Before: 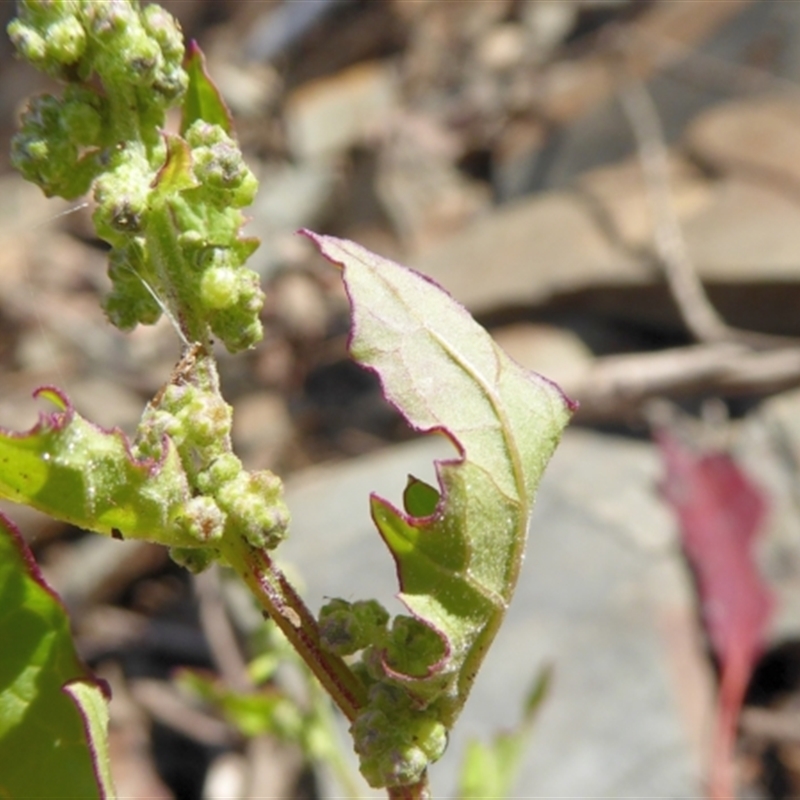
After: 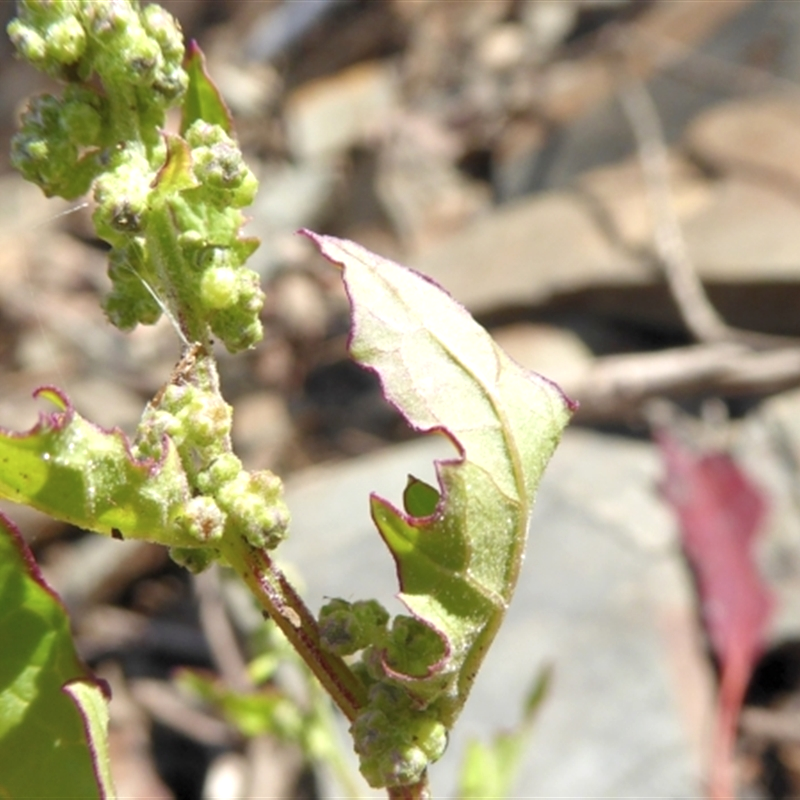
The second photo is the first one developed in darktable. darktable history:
shadows and highlights: radius 113.14, shadows 51.09, white point adjustment 9.06, highlights -6.04, highlights color adjustment 73.85%, soften with gaussian
